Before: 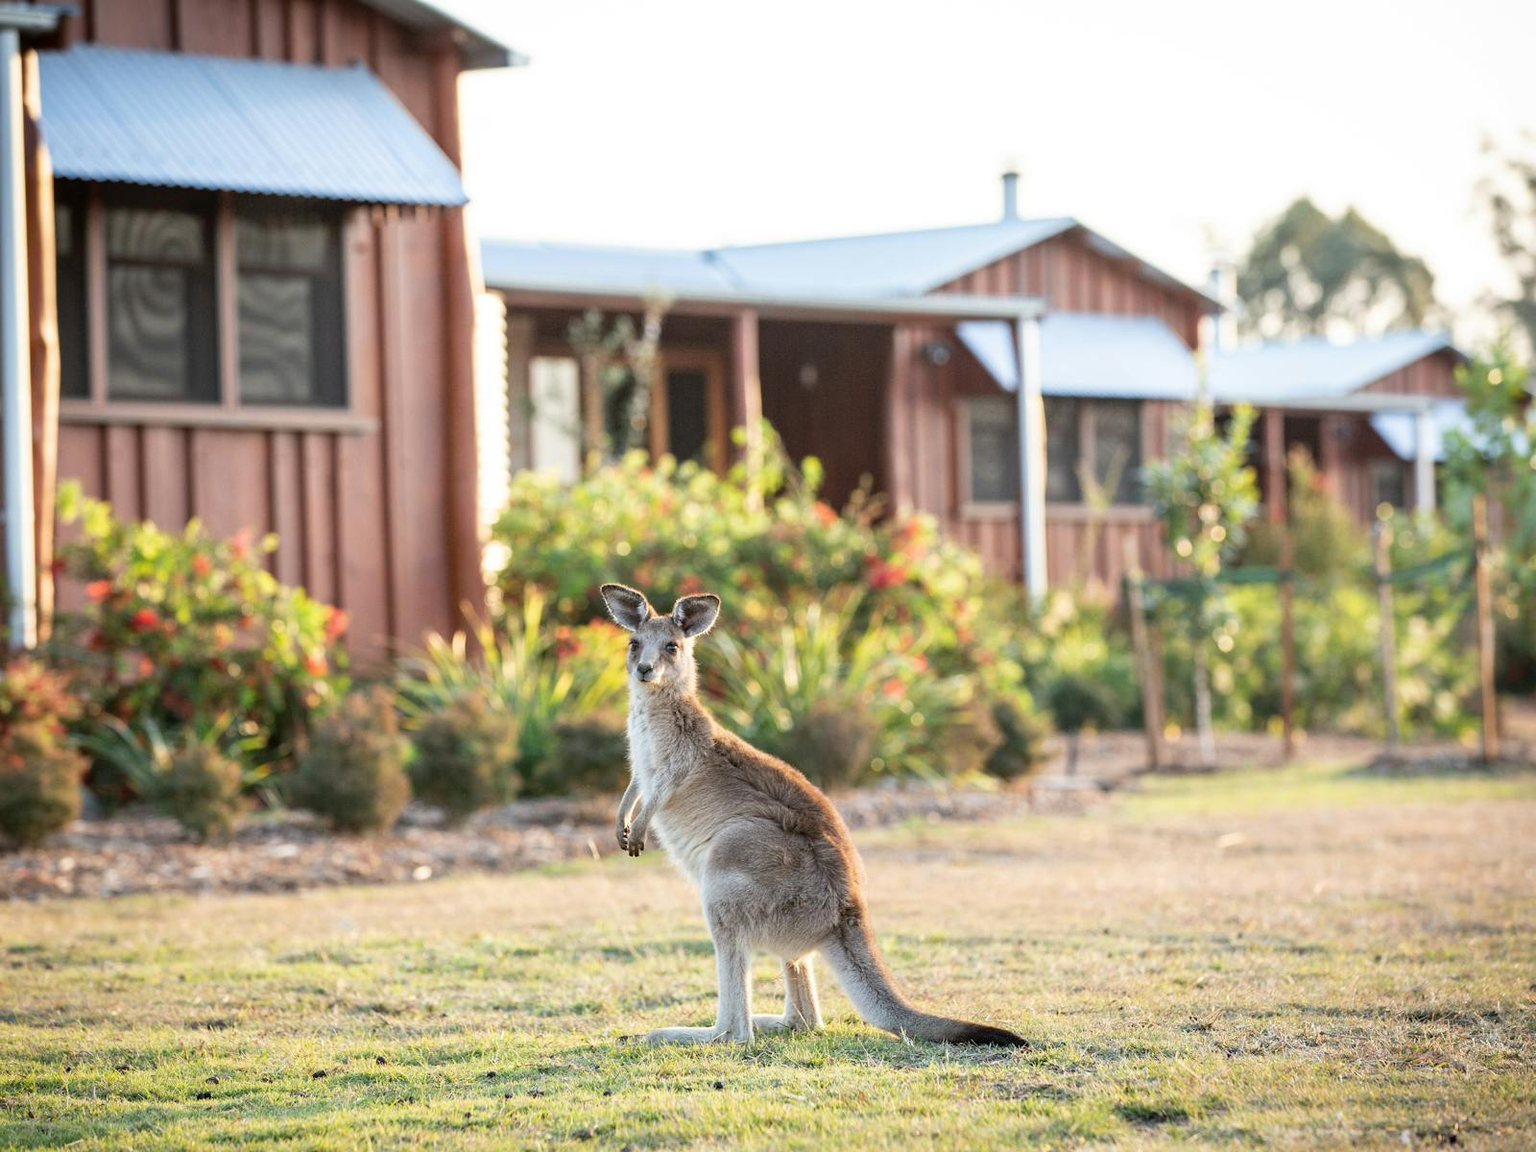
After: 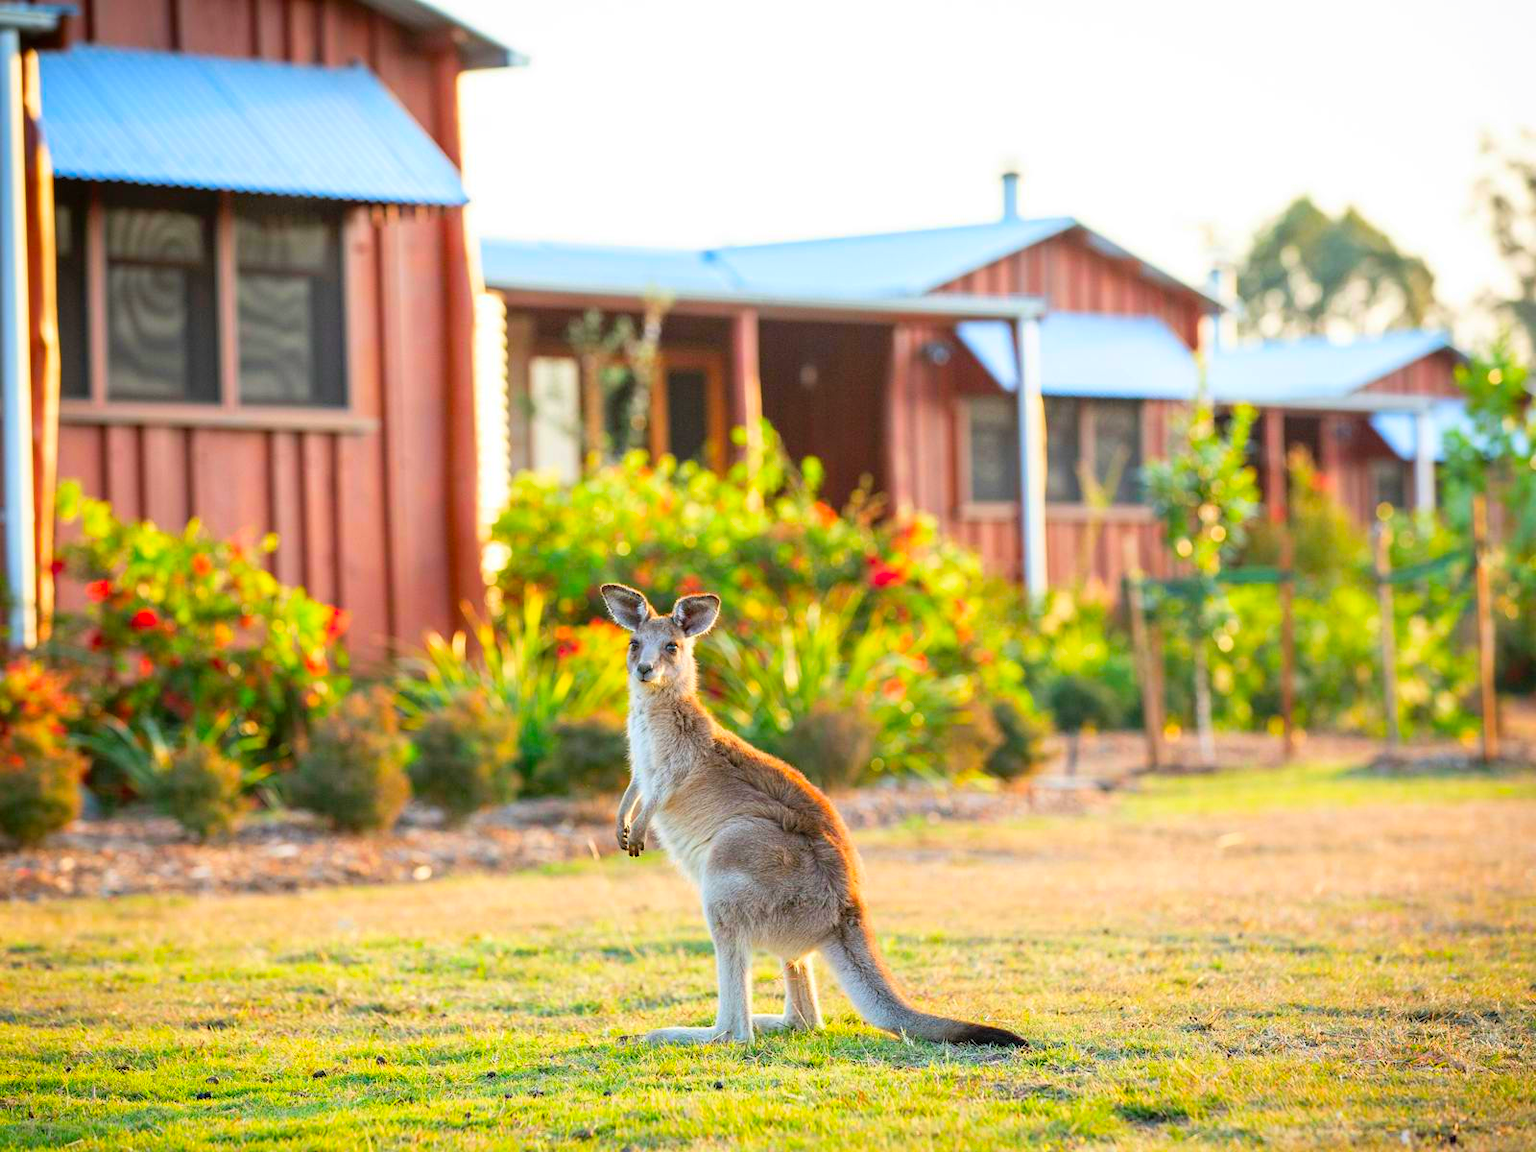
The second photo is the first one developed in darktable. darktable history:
contrast brightness saturation: contrast 0.028, brightness 0.057, saturation 0.126
exposure: black level correction 0, compensate highlight preservation false
color correction: highlights b* -0.05, saturation 1.77
